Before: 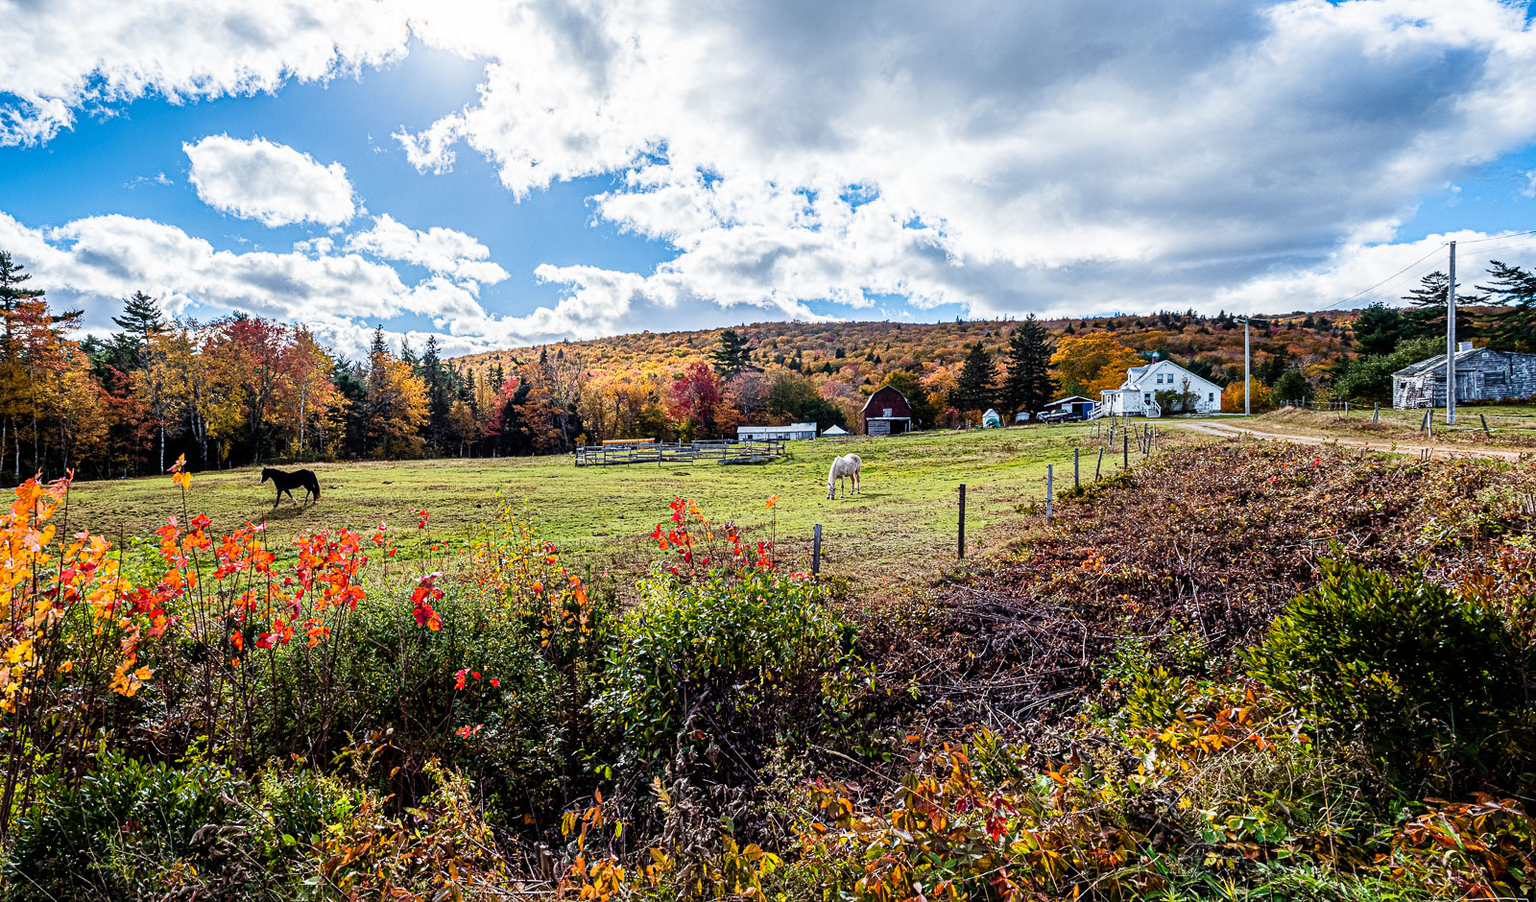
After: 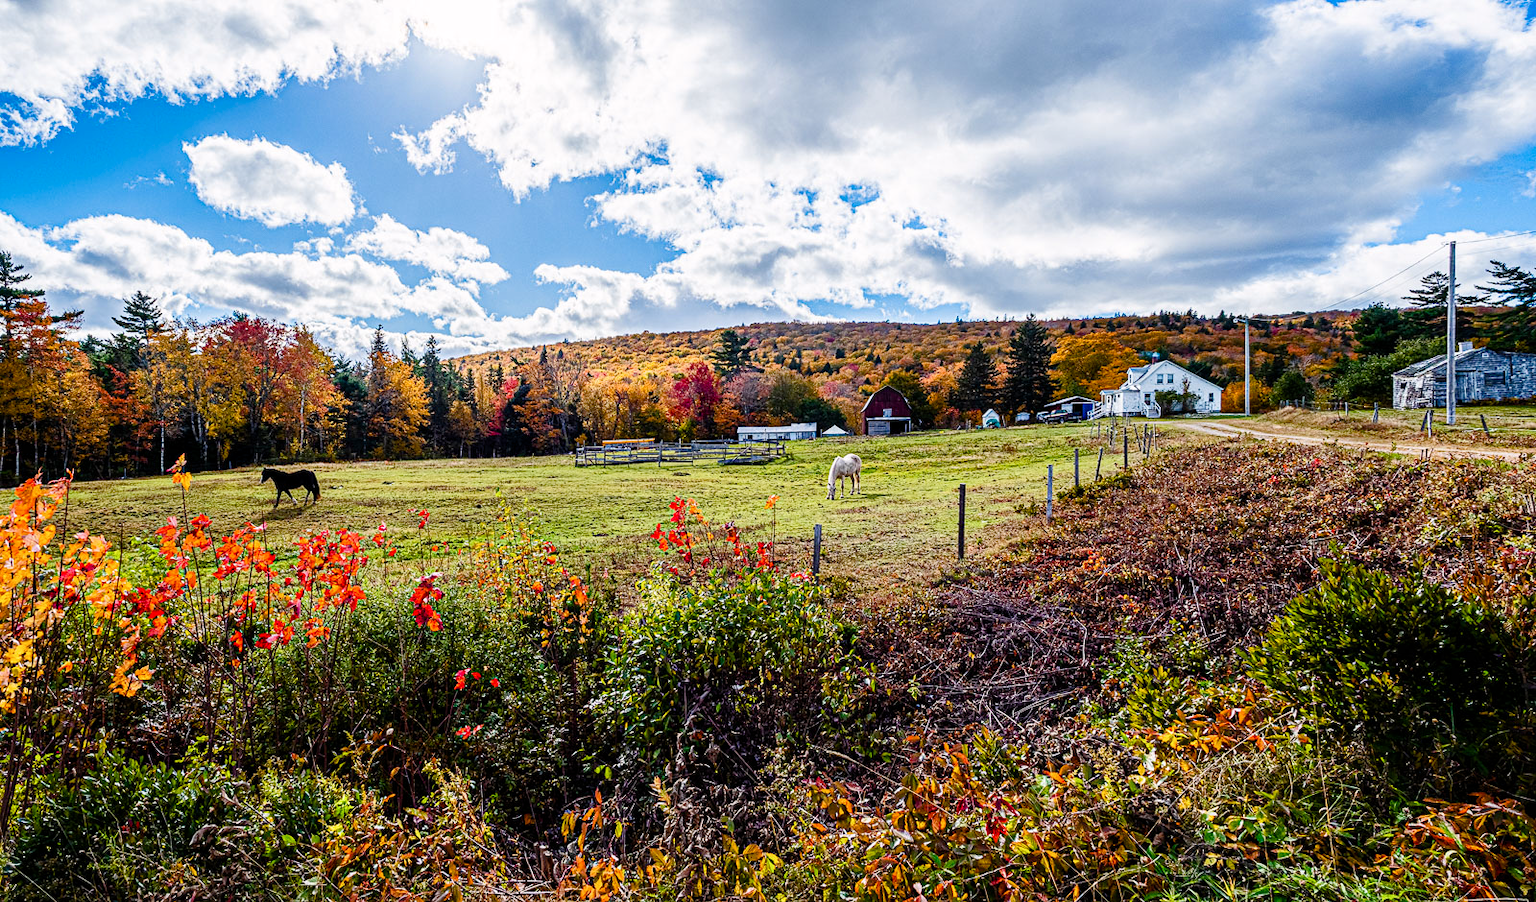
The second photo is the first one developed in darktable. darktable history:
color balance rgb: highlights gain › chroma 0.246%, highlights gain › hue 330.88°, perceptual saturation grading › global saturation 20%, perceptual saturation grading › highlights -24.981%, perceptual saturation grading › shadows 50.235%
